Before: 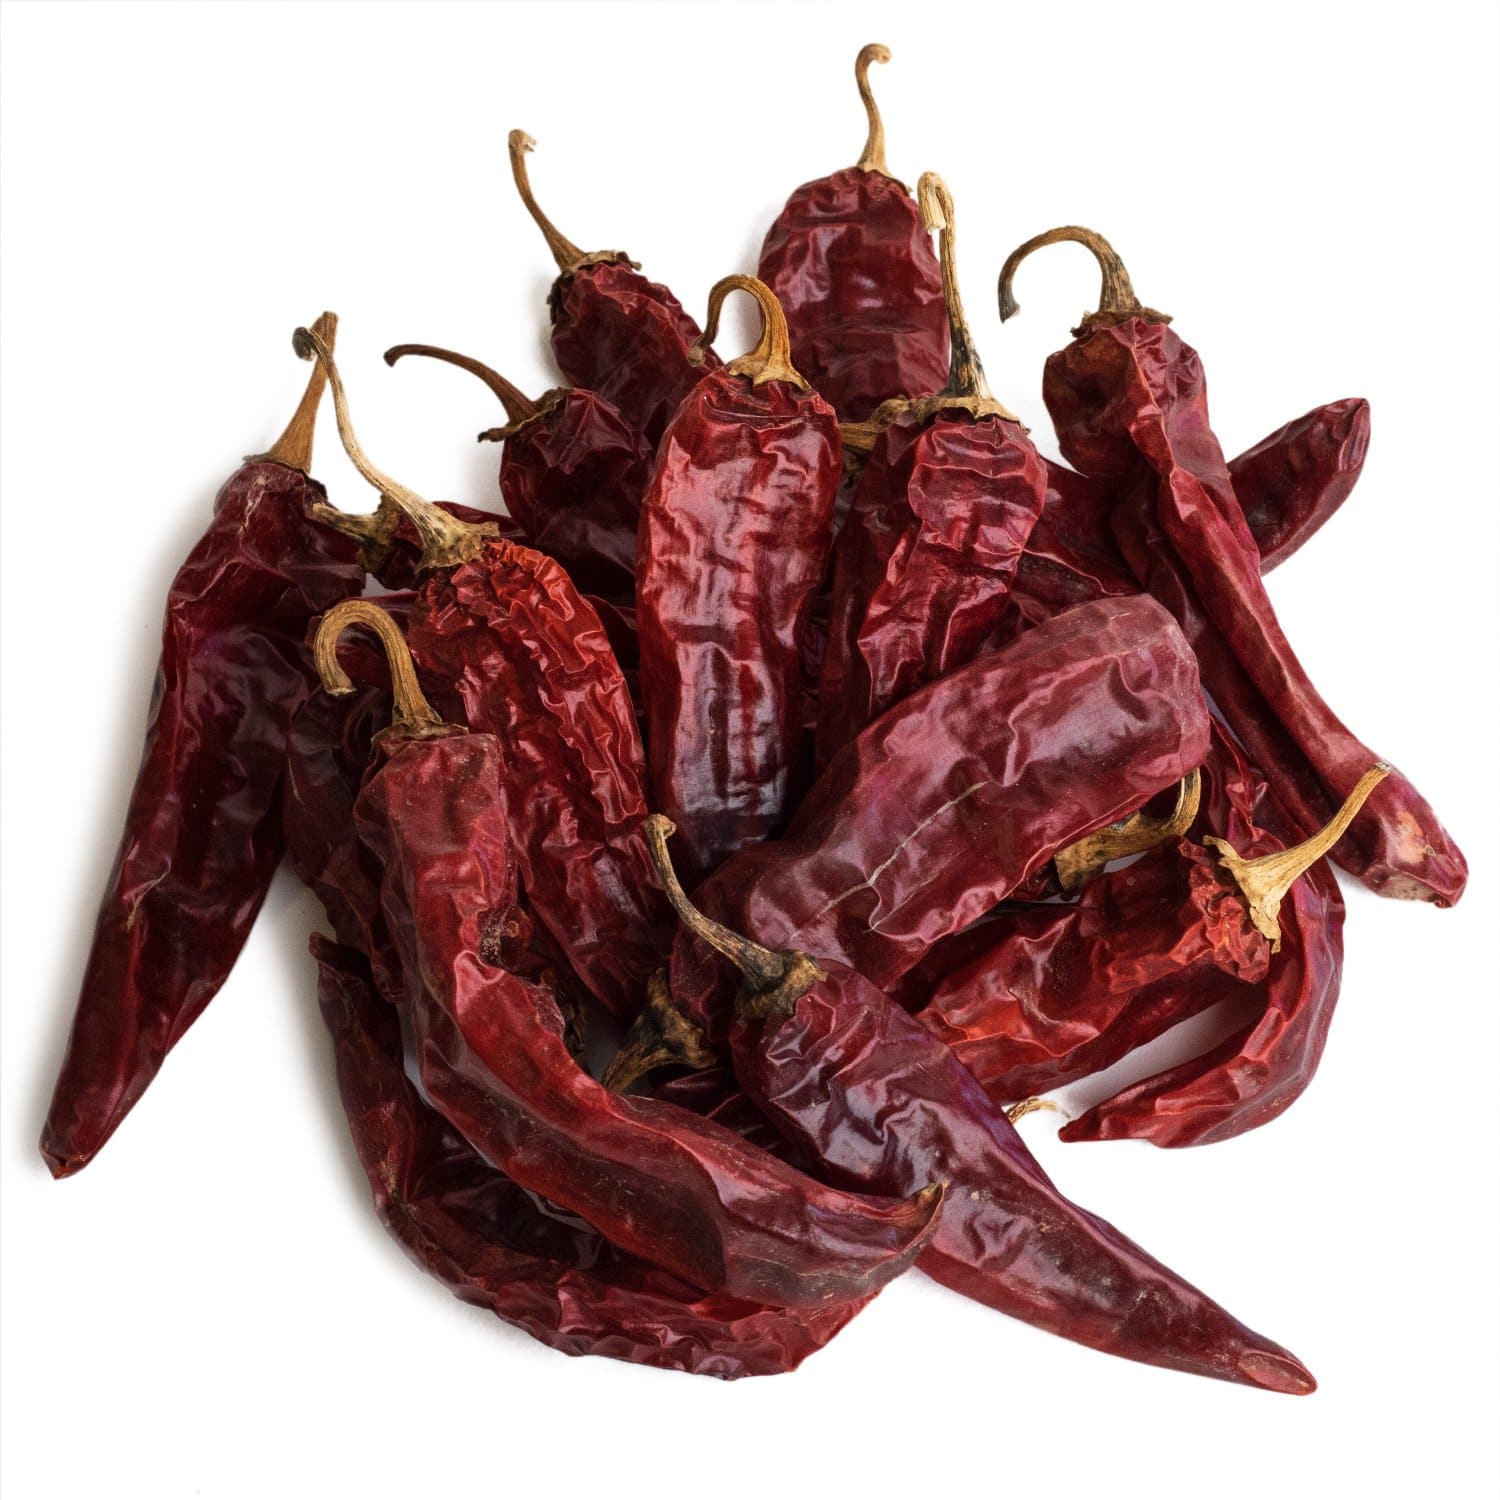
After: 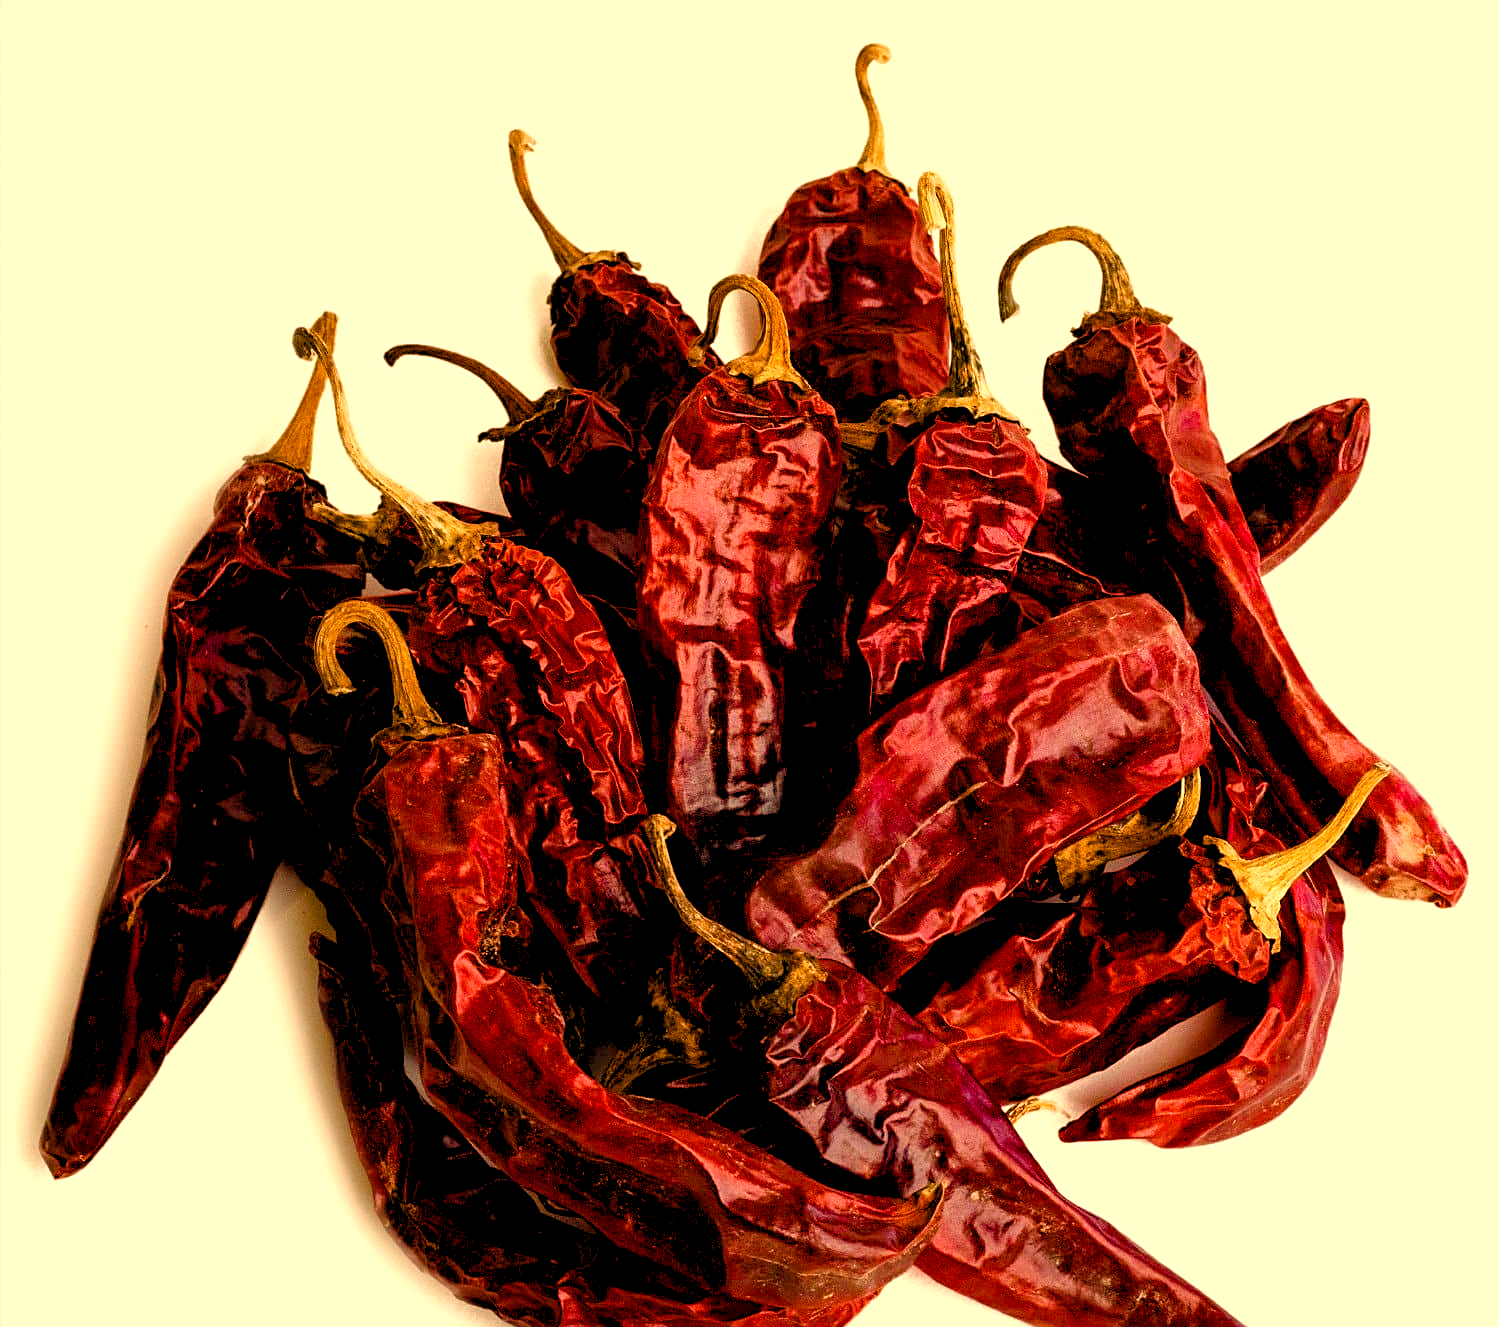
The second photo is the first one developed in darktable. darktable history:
crop and rotate: top 0%, bottom 11.49%
white balance: red 1.138, green 0.996, blue 0.812
rgb levels: levels [[0.013, 0.434, 0.89], [0, 0.5, 1], [0, 0.5, 1]]
sharpen: on, module defaults
color balance rgb: perceptual saturation grading › global saturation 20%, perceptual saturation grading › highlights -25%, perceptual saturation grading › shadows 50.52%, global vibrance 40.24%
